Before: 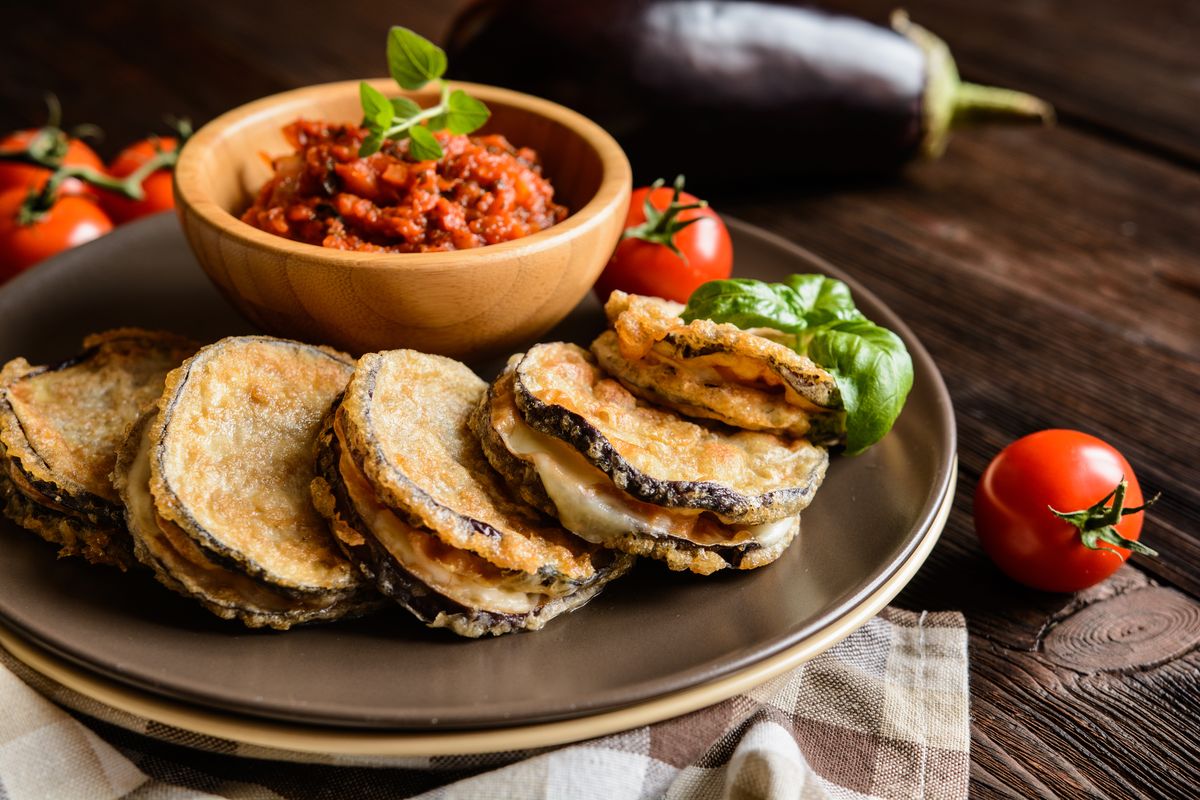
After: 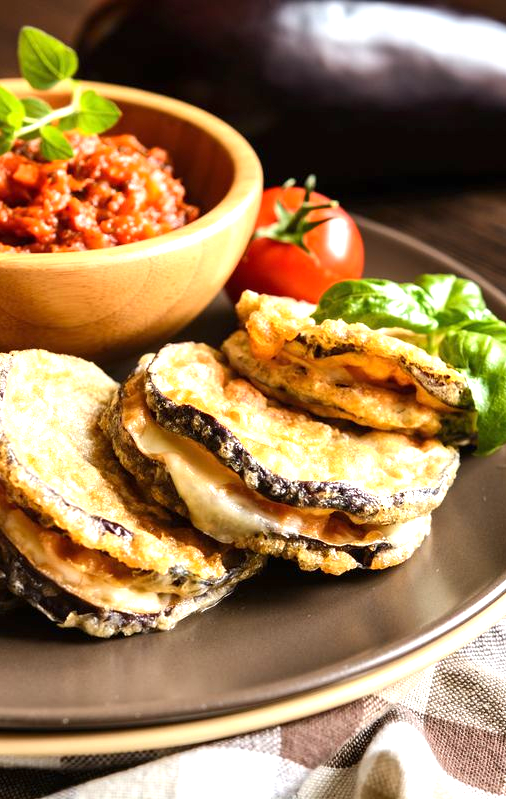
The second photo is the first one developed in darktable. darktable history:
exposure: exposure 1 EV, compensate exposure bias true, compensate highlight preservation false
crop: left 30.79%, right 27.008%
